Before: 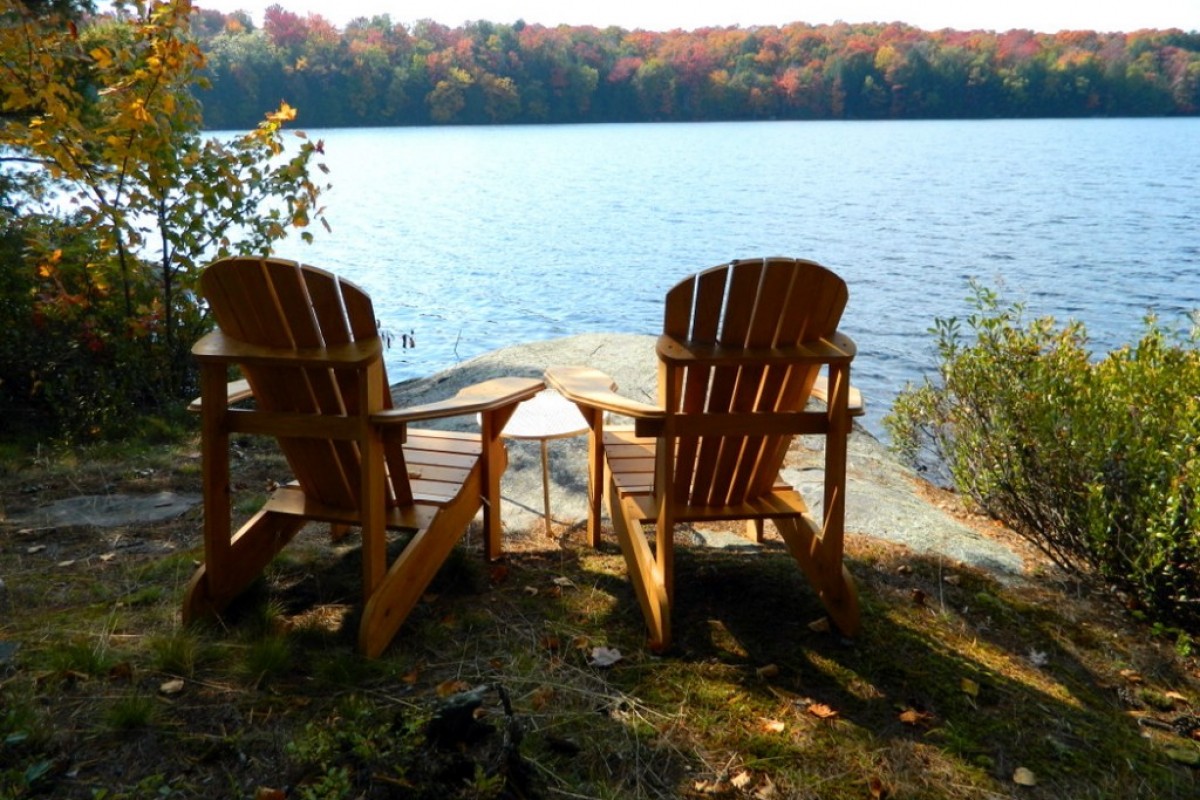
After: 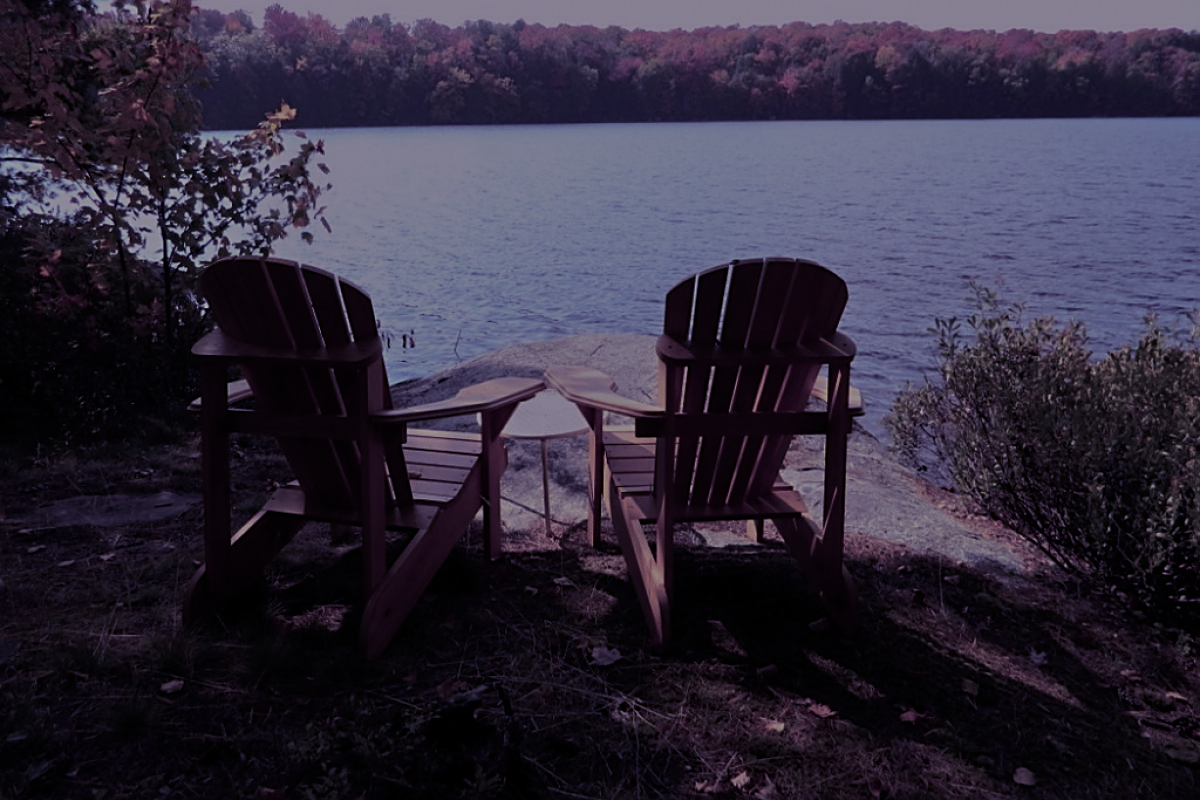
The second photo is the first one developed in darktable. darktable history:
split-toning: shadows › hue 255.6°, shadows › saturation 0.66, highlights › hue 43.2°, highlights › saturation 0.68, balance -50.1
sharpen: on, module defaults
tone equalizer: -8 EV -2 EV, -7 EV -2 EV, -6 EV -2 EV, -5 EV -2 EV, -4 EV -2 EV, -3 EV -2 EV, -2 EV -2 EV, -1 EV -1.63 EV, +0 EV -2 EV
